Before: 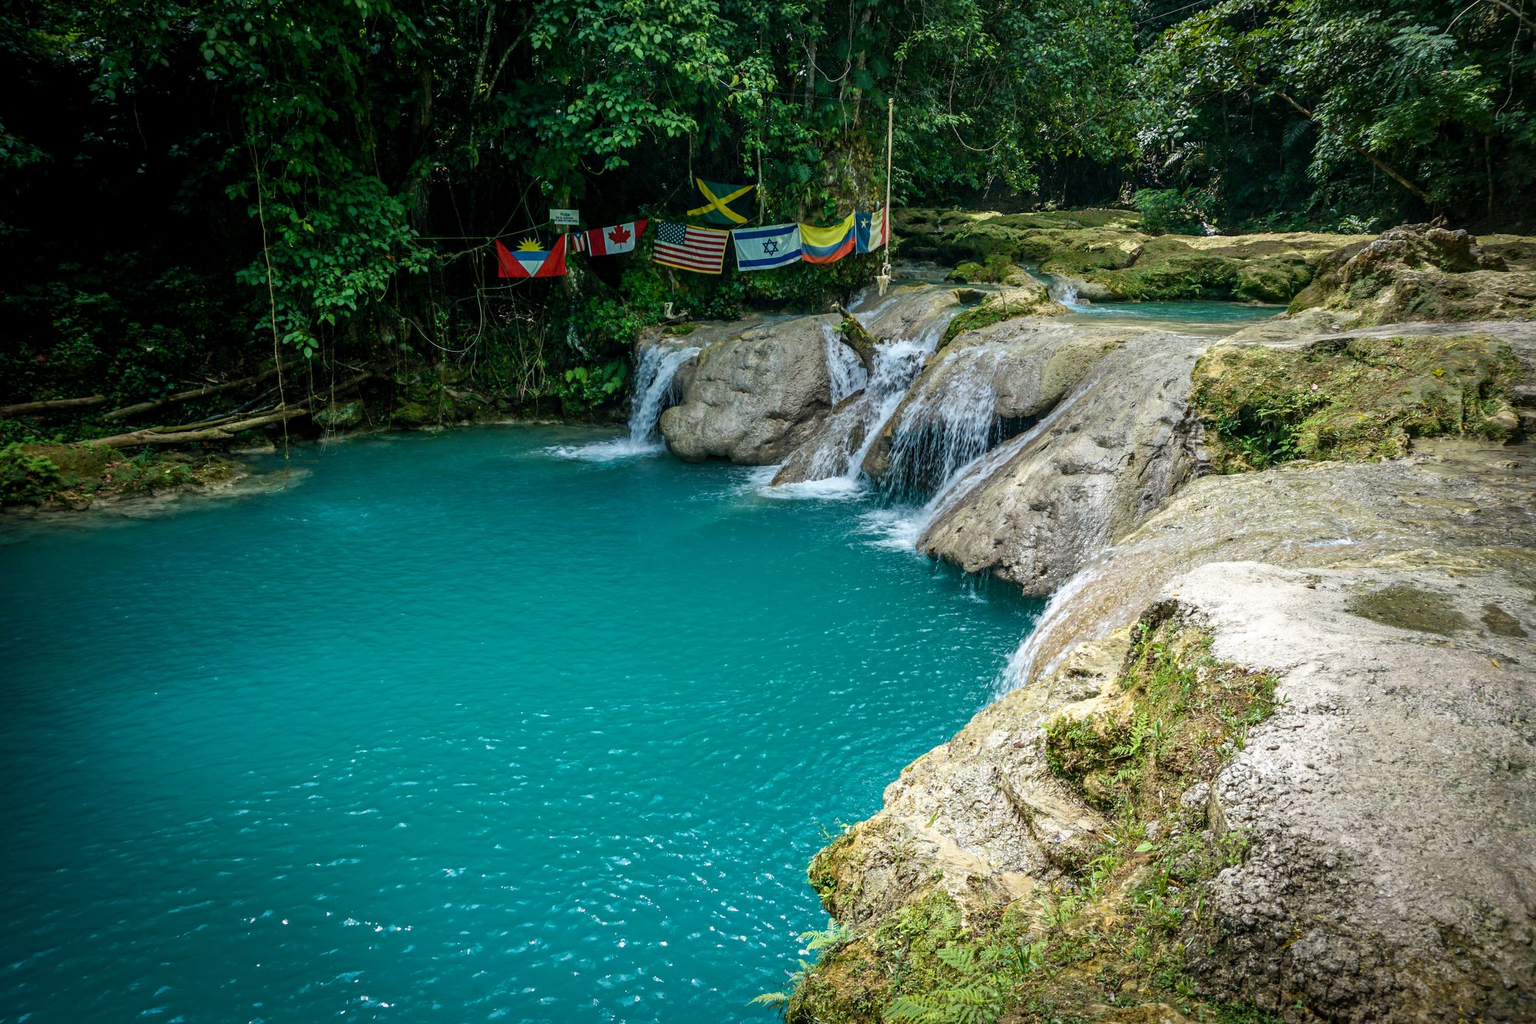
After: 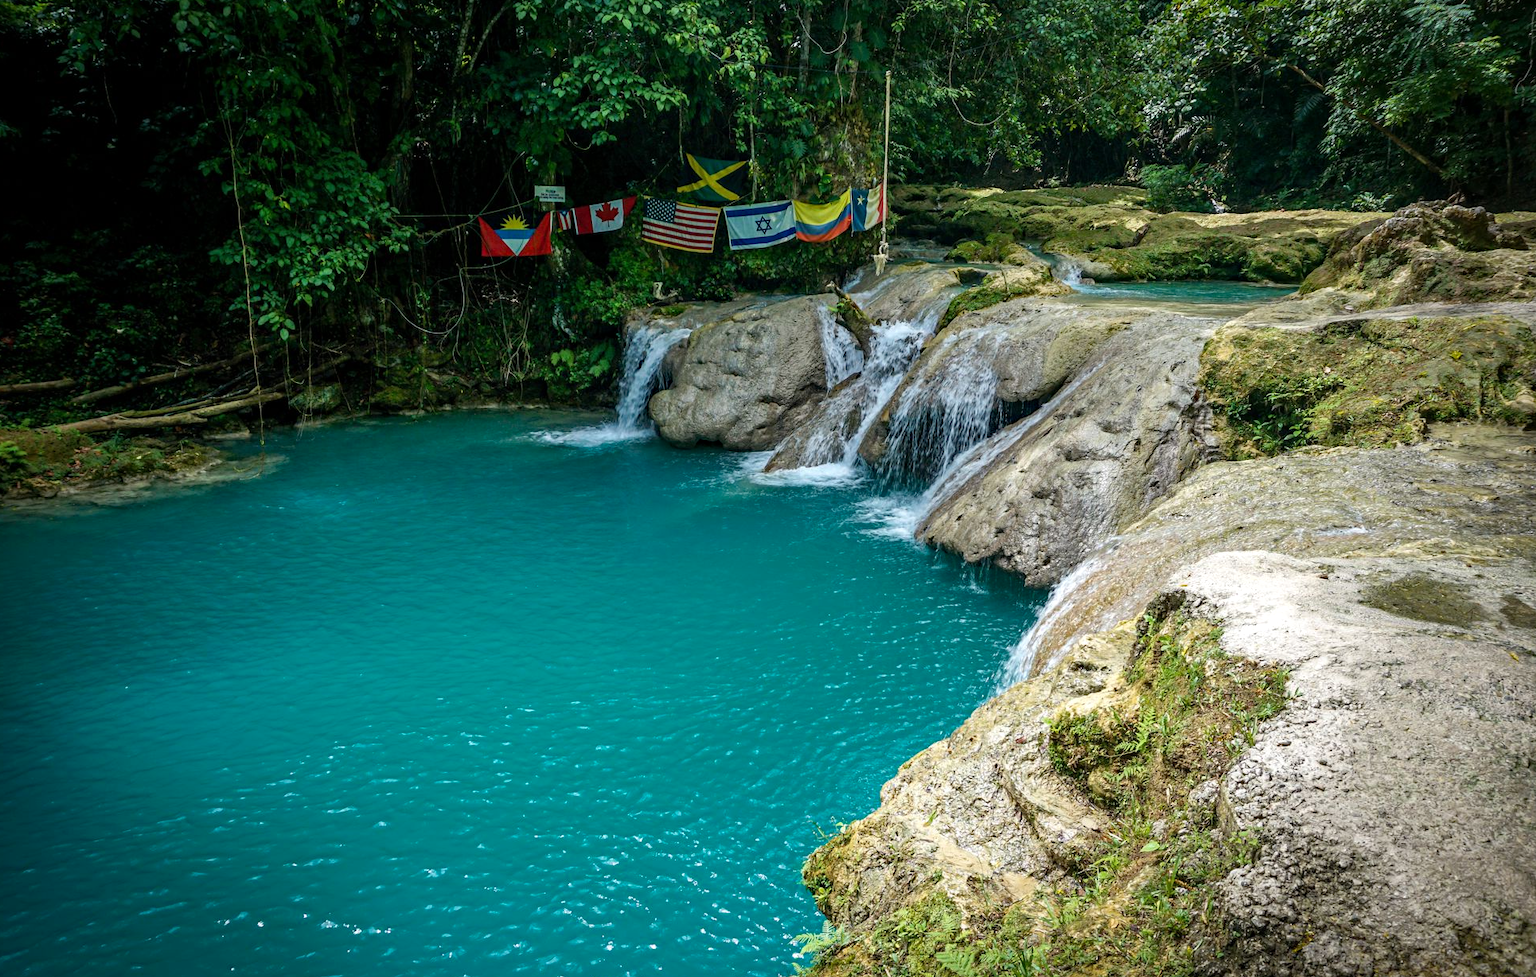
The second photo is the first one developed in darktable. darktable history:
haze removal: compatibility mode true, adaptive false
crop: left 2.246%, top 2.97%, right 1.213%, bottom 4.85%
exposure: compensate exposure bias true, compensate highlight preservation false
